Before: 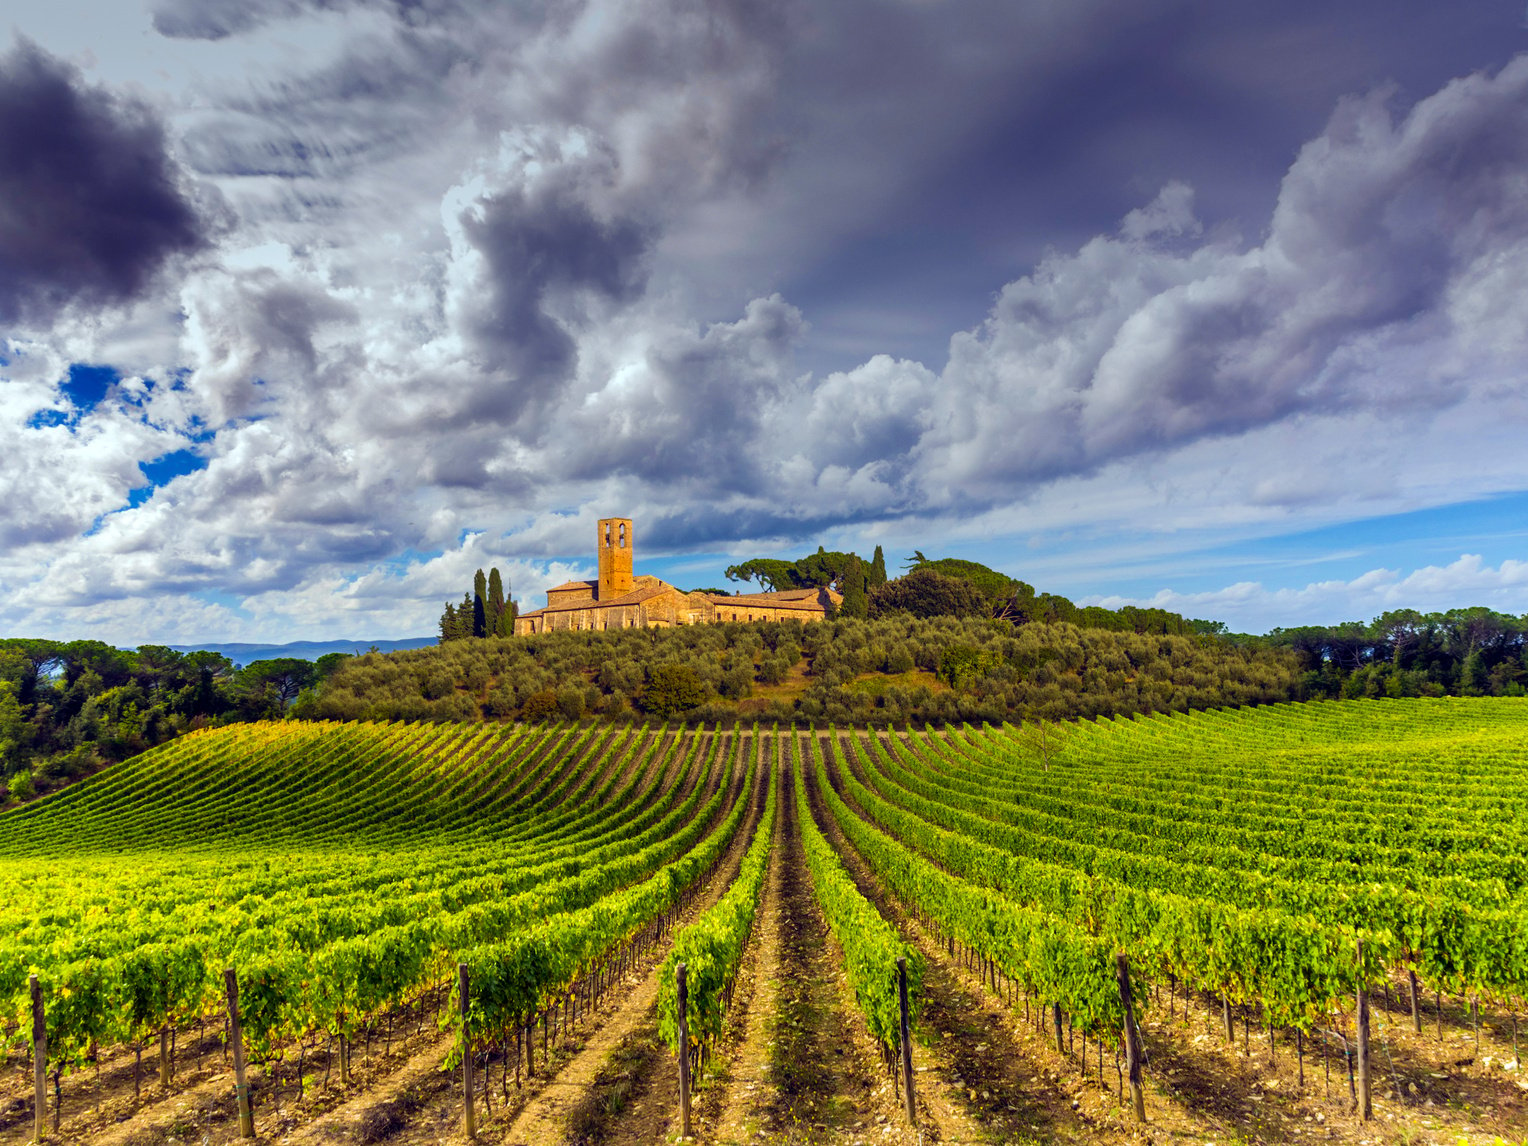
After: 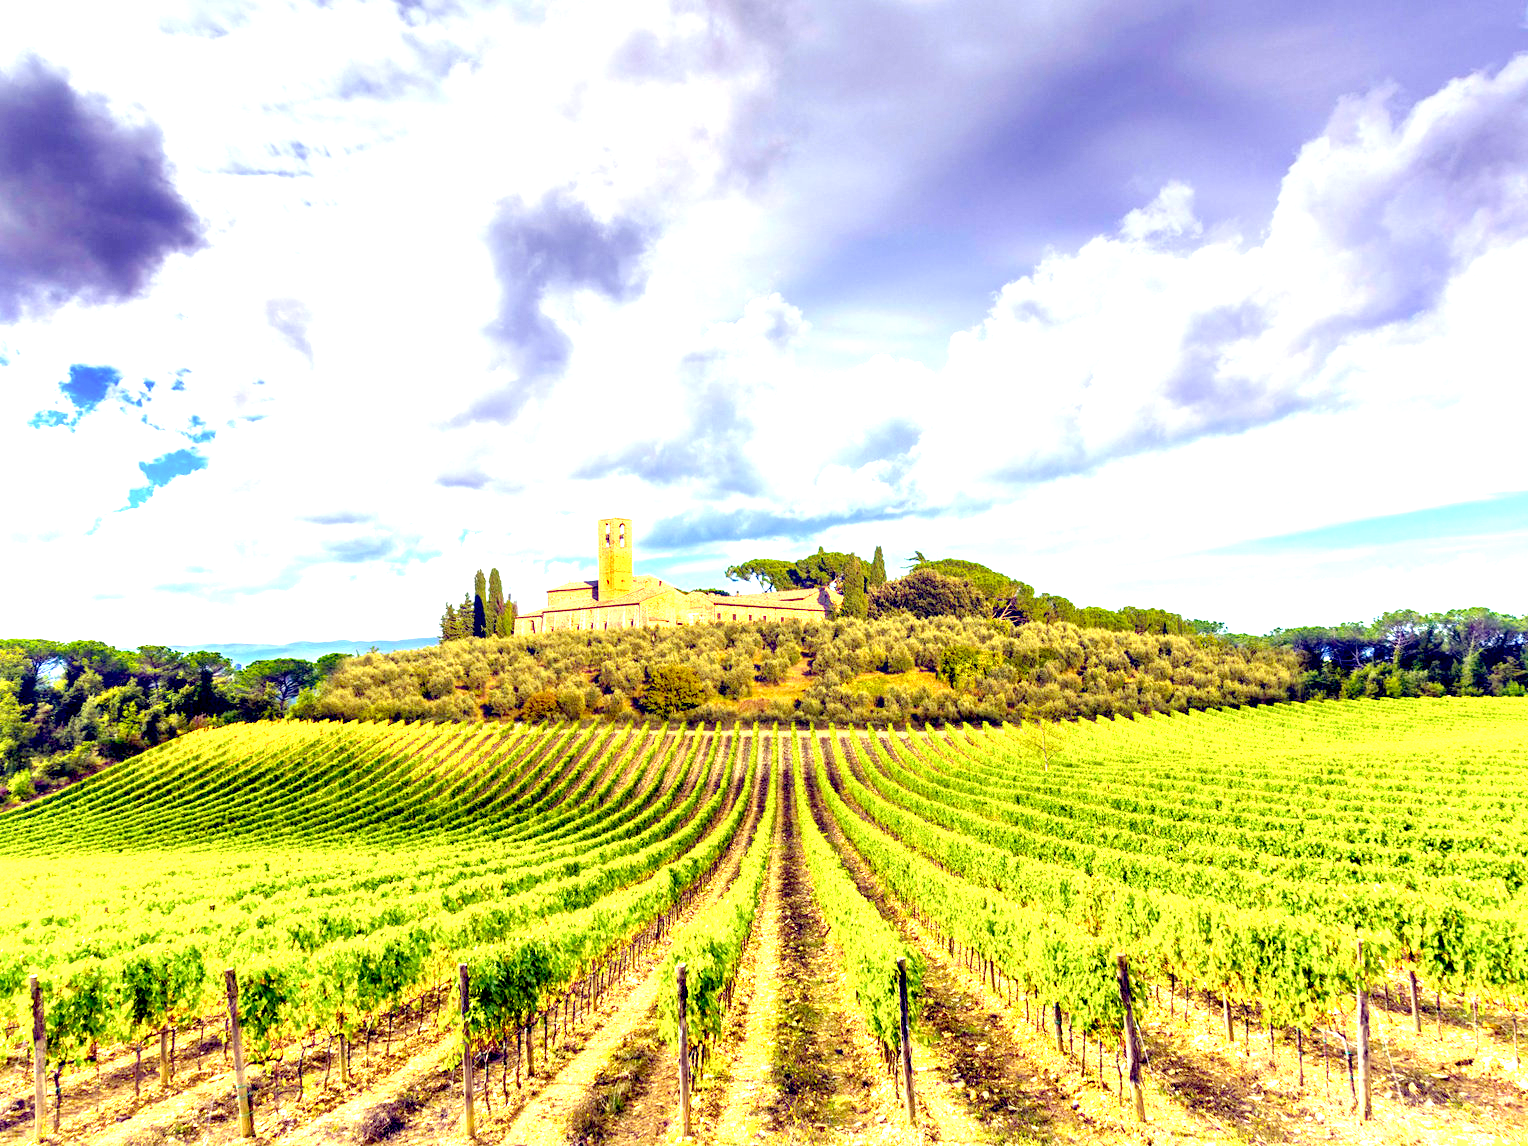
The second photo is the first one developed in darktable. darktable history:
exposure: black level correction 0.005, exposure 2.074 EV, compensate exposure bias true, compensate highlight preservation false
tone curve: curves: ch0 [(0, 0) (0.641, 0.691) (1, 1)], preserve colors none
